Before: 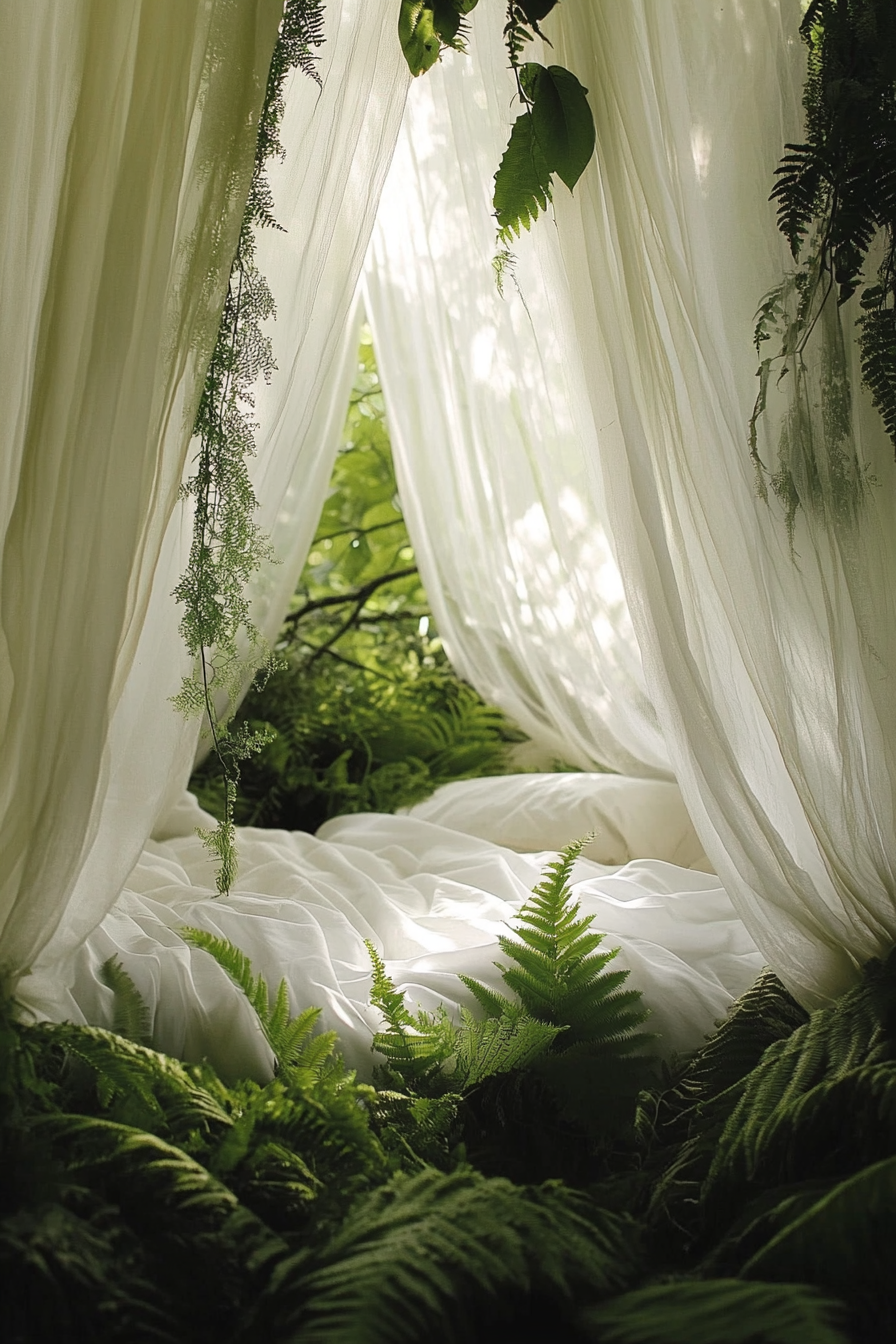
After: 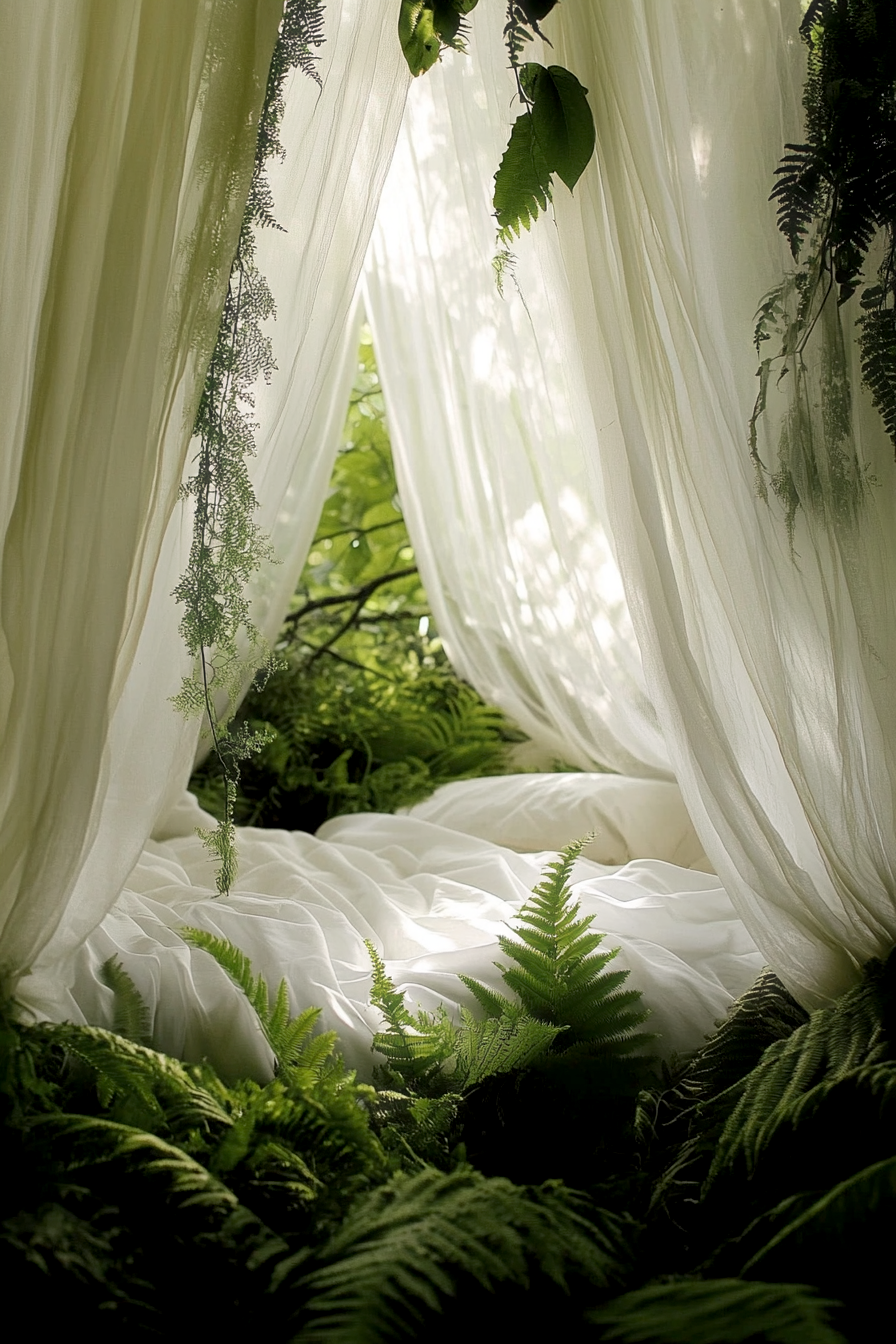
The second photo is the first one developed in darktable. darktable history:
haze removal: strength -0.063
exposure: black level correction 0.009, compensate highlight preservation false
